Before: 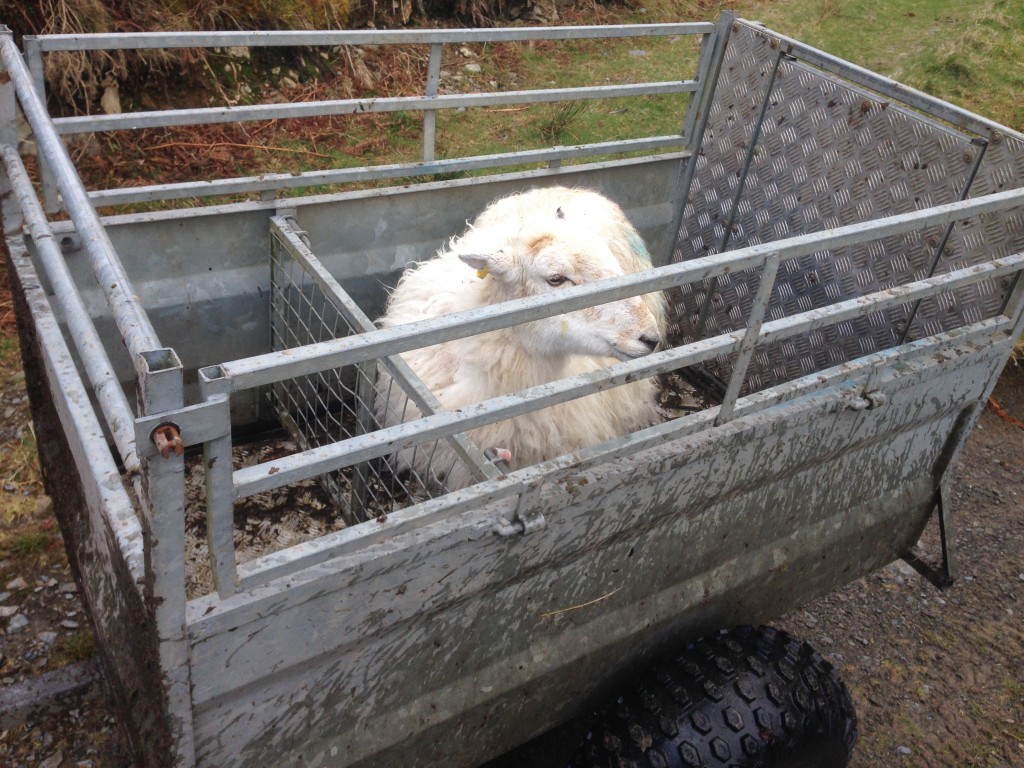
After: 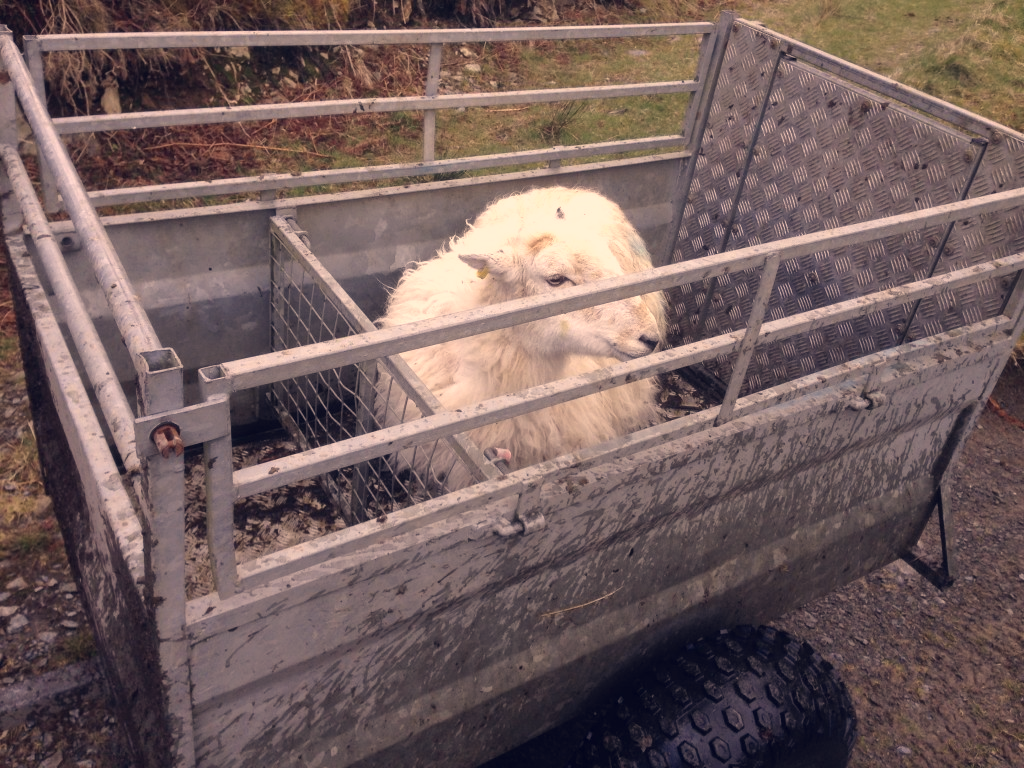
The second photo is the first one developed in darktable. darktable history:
color correction: highlights a* 19.59, highlights b* 27.49, shadows a* 3.46, shadows b* -17.28, saturation 0.73
exposure: exposure -0.041 EV, compensate highlight preservation false
